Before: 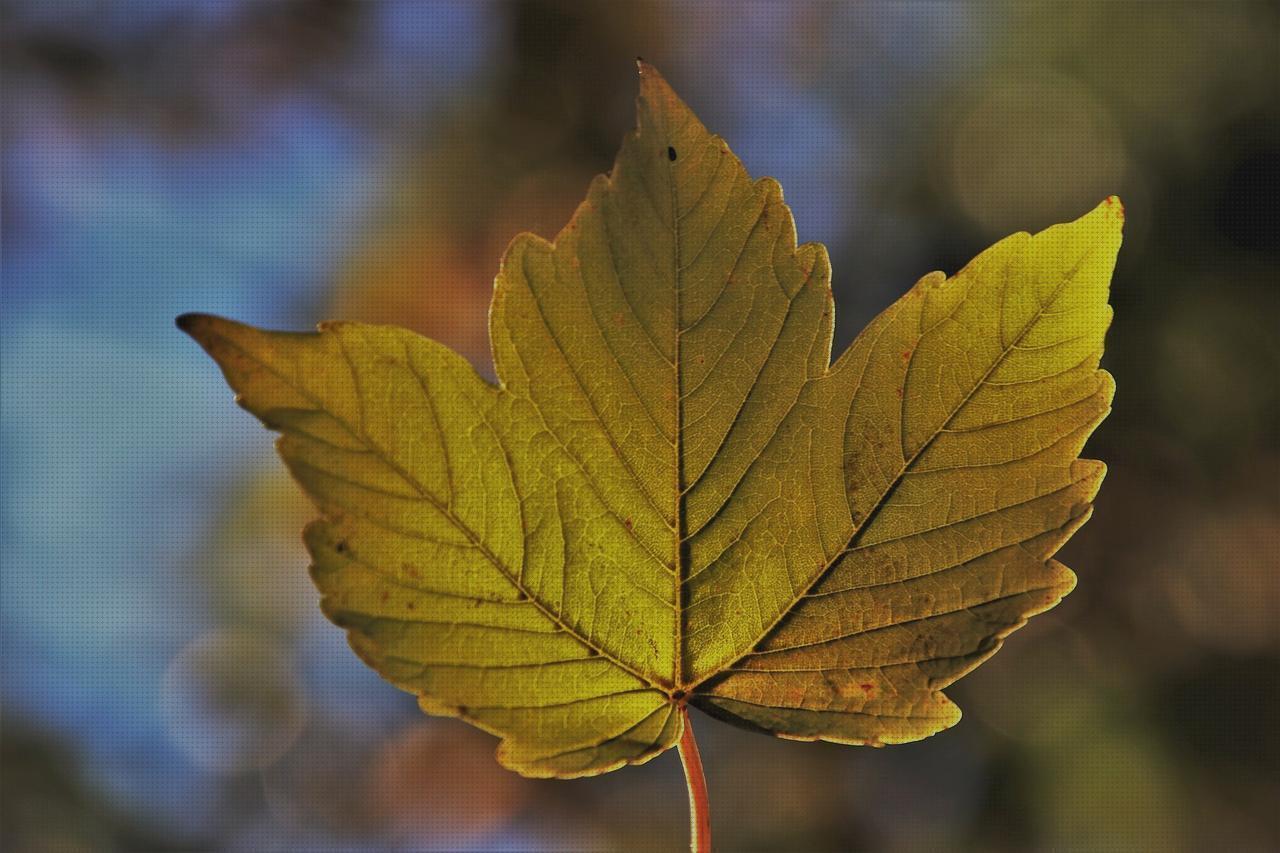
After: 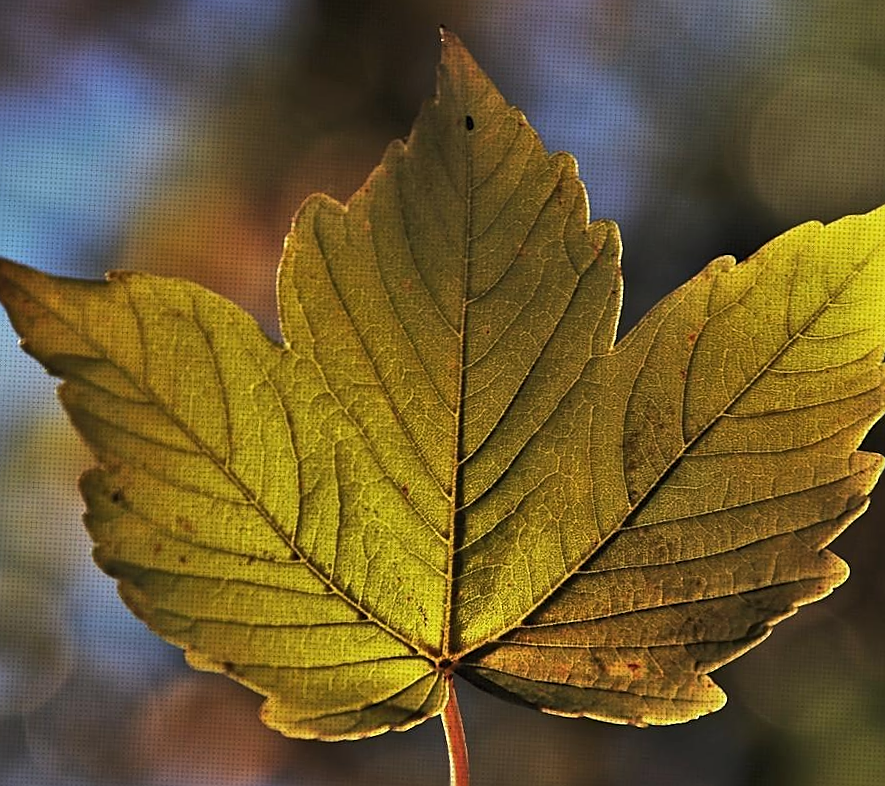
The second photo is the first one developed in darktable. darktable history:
tone equalizer: -8 EV -0.75 EV, -7 EV -0.7 EV, -6 EV -0.6 EV, -5 EV -0.4 EV, -3 EV 0.4 EV, -2 EV 0.6 EV, -1 EV 0.7 EV, +0 EV 0.75 EV, edges refinement/feathering 500, mask exposure compensation -1.57 EV, preserve details no
sharpen: on, module defaults
crop and rotate: angle -3.27°, left 14.277%, top 0.028%, right 10.766%, bottom 0.028%
